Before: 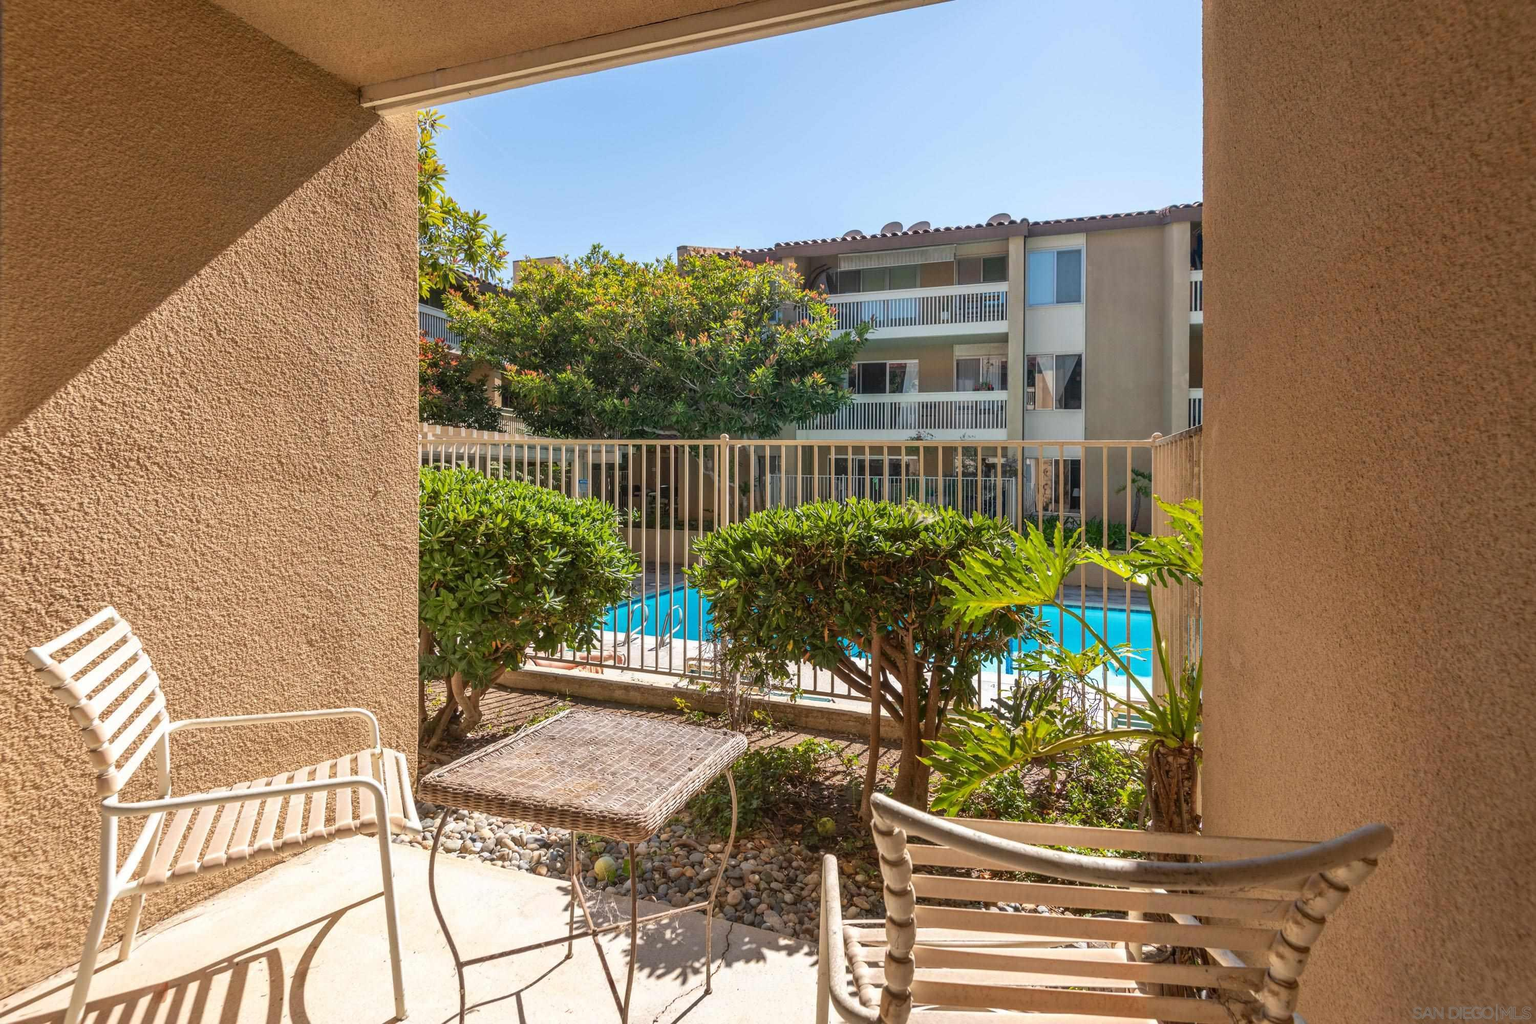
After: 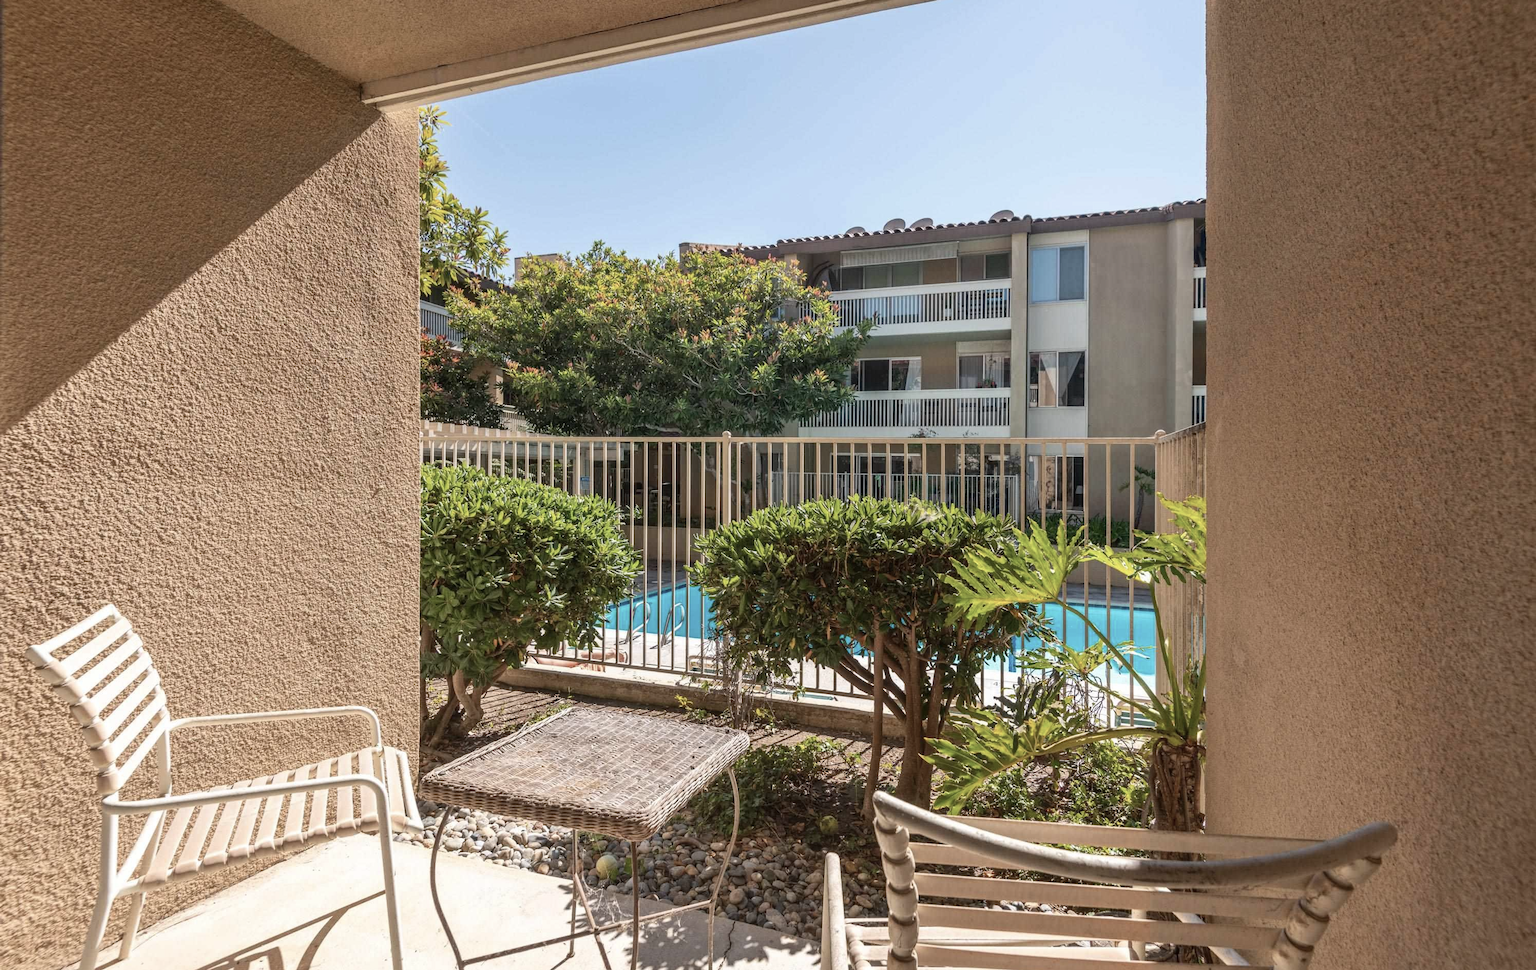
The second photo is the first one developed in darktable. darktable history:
crop: top 0.448%, right 0.264%, bottom 5.045%
contrast brightness saturation: contrast 0.1, saturation -0.3
